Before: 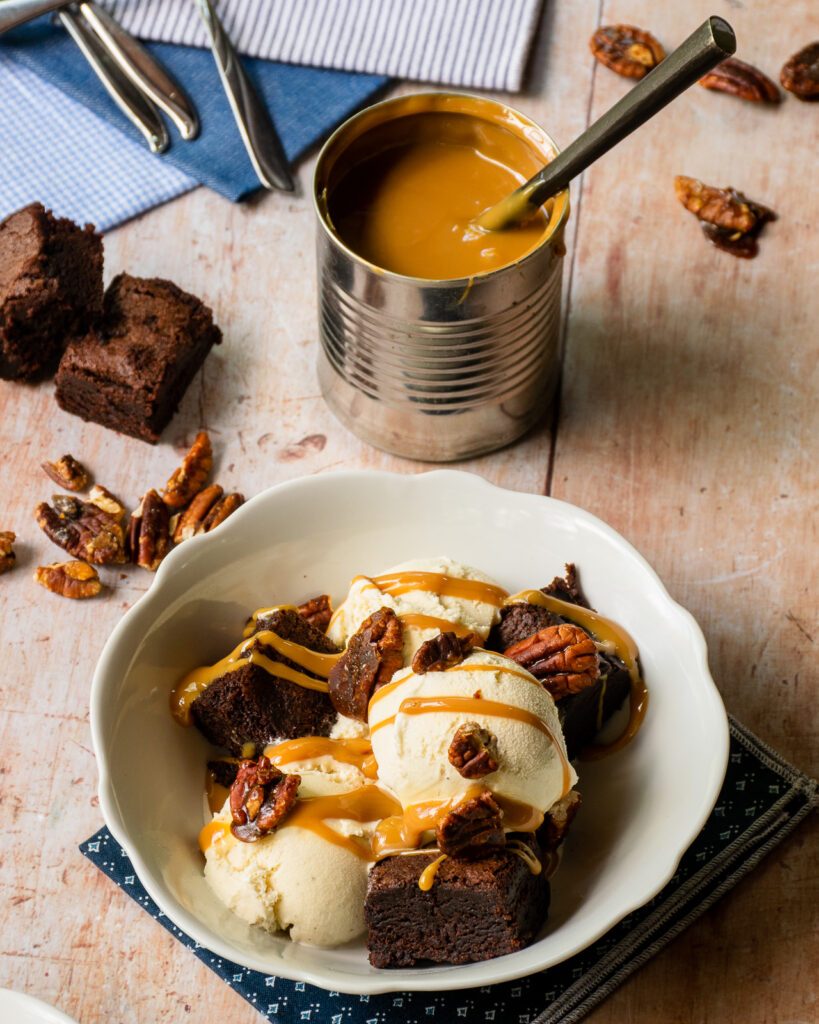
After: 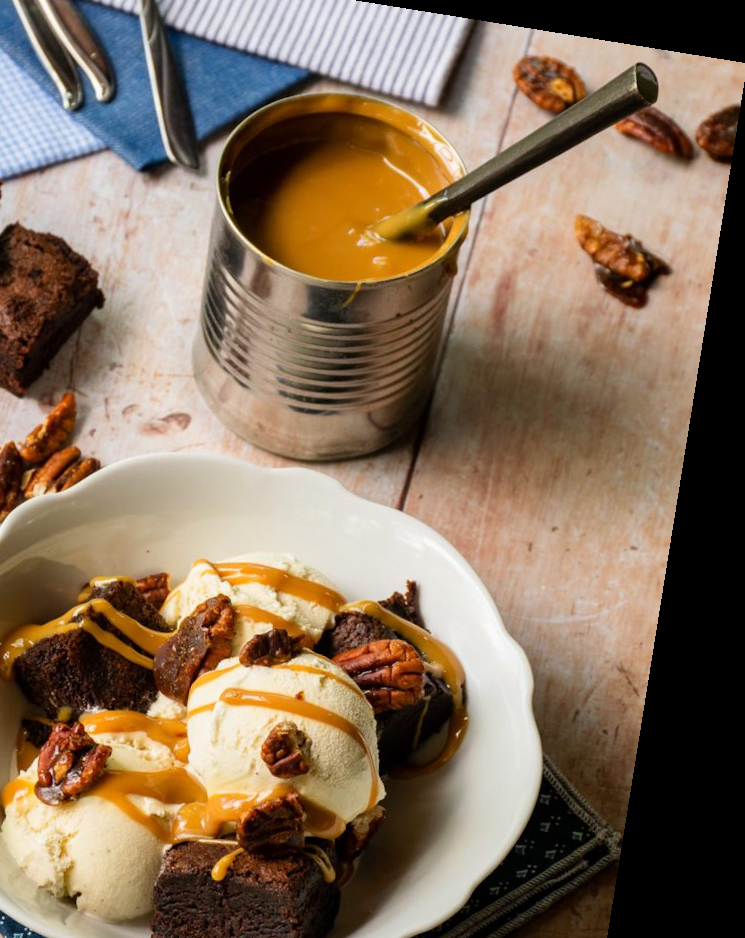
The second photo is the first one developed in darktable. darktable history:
crop: left 23.095%, top 5.827%, bottom 11.854%
rotate and perspective: rotation 9.12°, automatic cropping off
